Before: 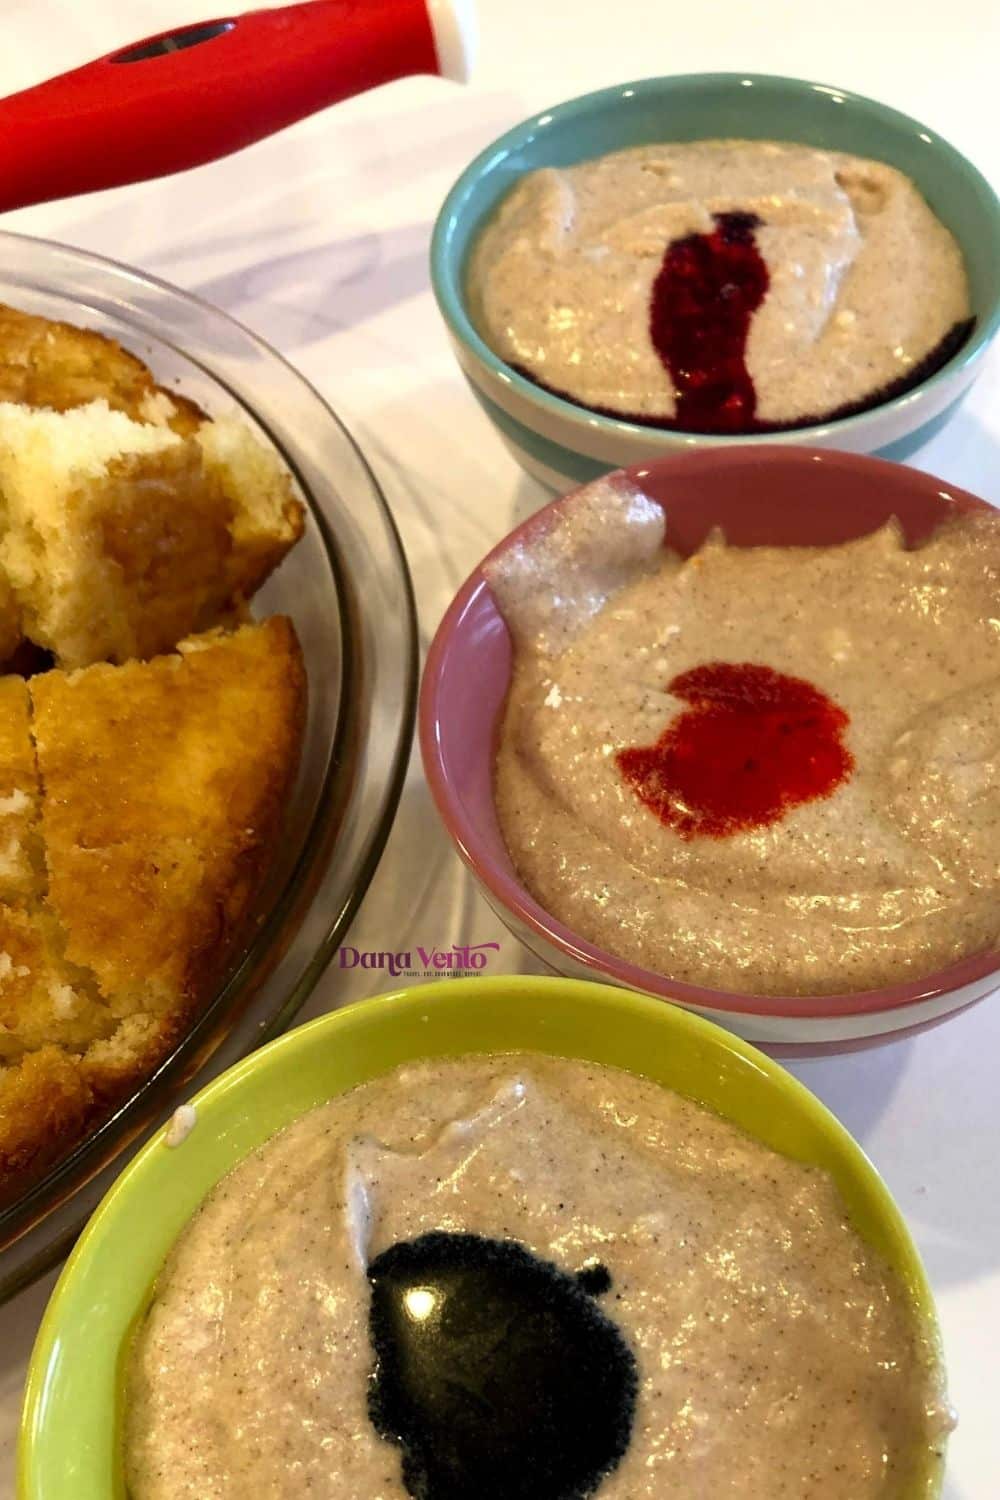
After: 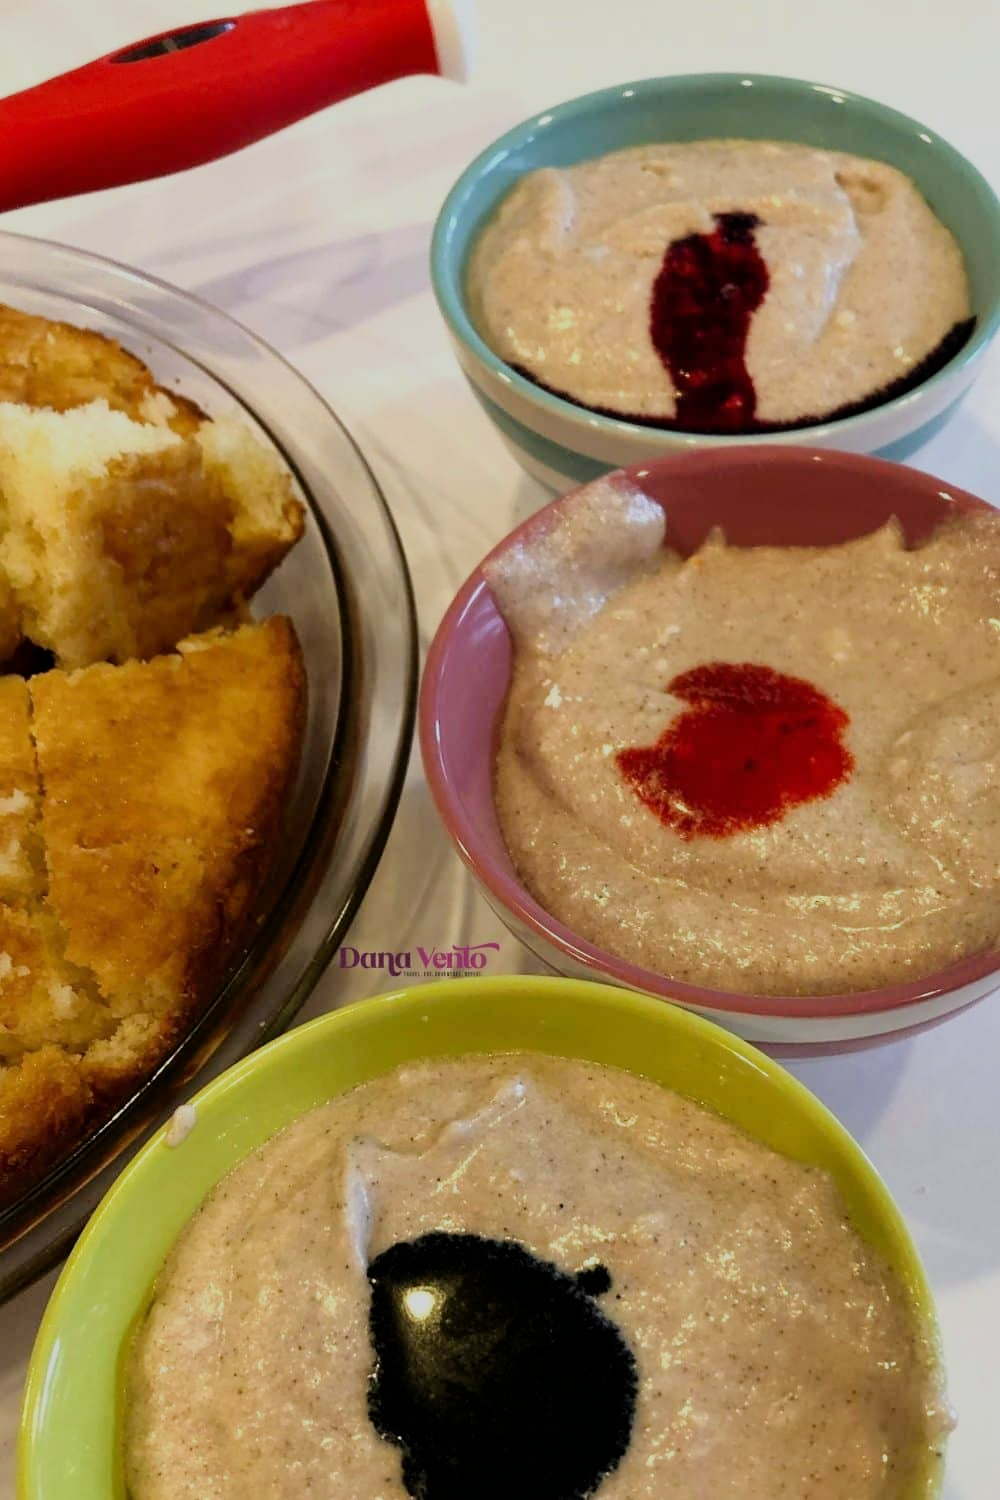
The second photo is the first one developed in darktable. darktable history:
filmic rgb: black relative exposure -7.65 EV, white relative exposure 4.56 EV, hardness 3.61
rotate and perspective: automatic cropping off
white balance: red 0.988, blue 1.017
